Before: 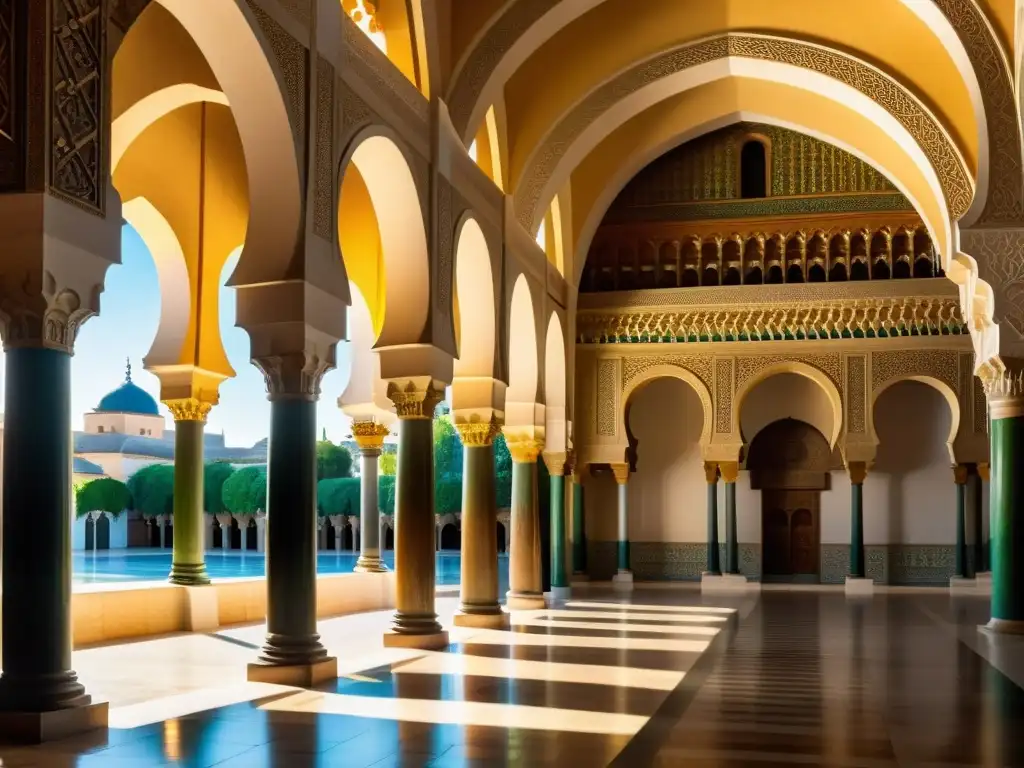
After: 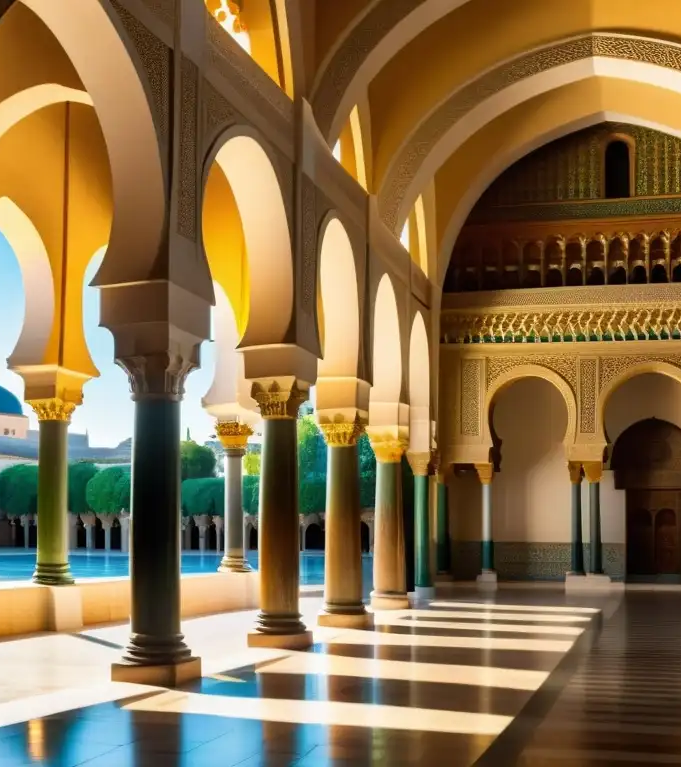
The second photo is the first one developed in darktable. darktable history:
crop and rotate: left 13.367%, right 20.058%
